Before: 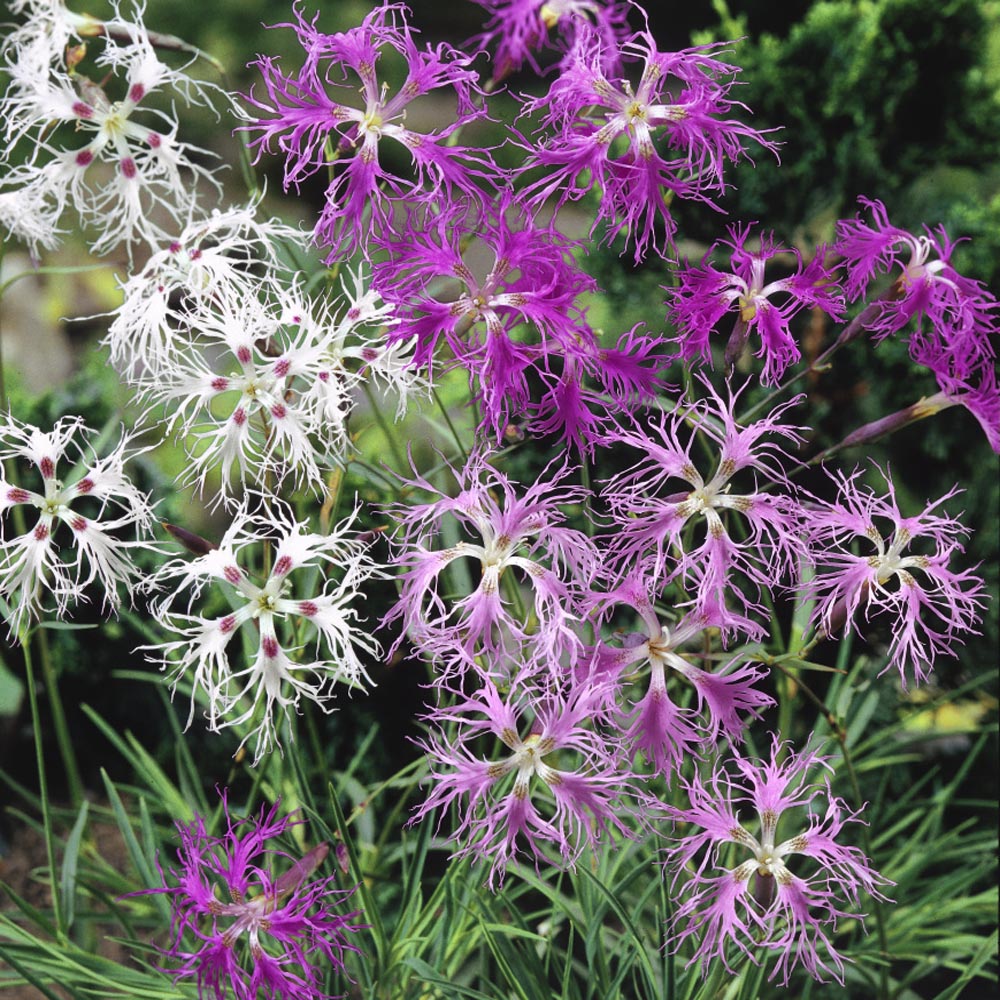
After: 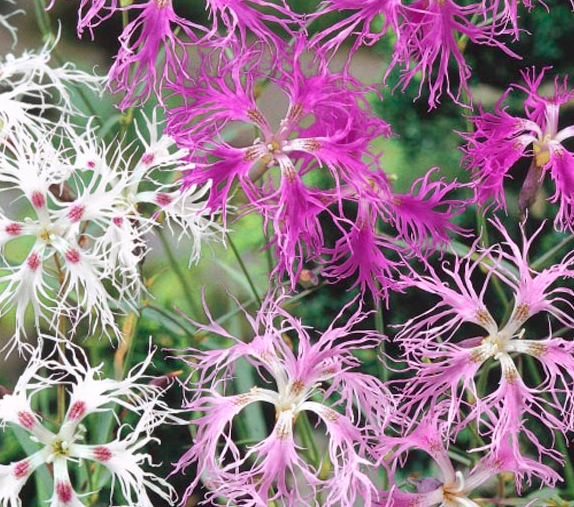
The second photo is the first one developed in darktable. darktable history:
crop: left 20.632%, top 15.542%, right 21.921%, bottom 33.693%
